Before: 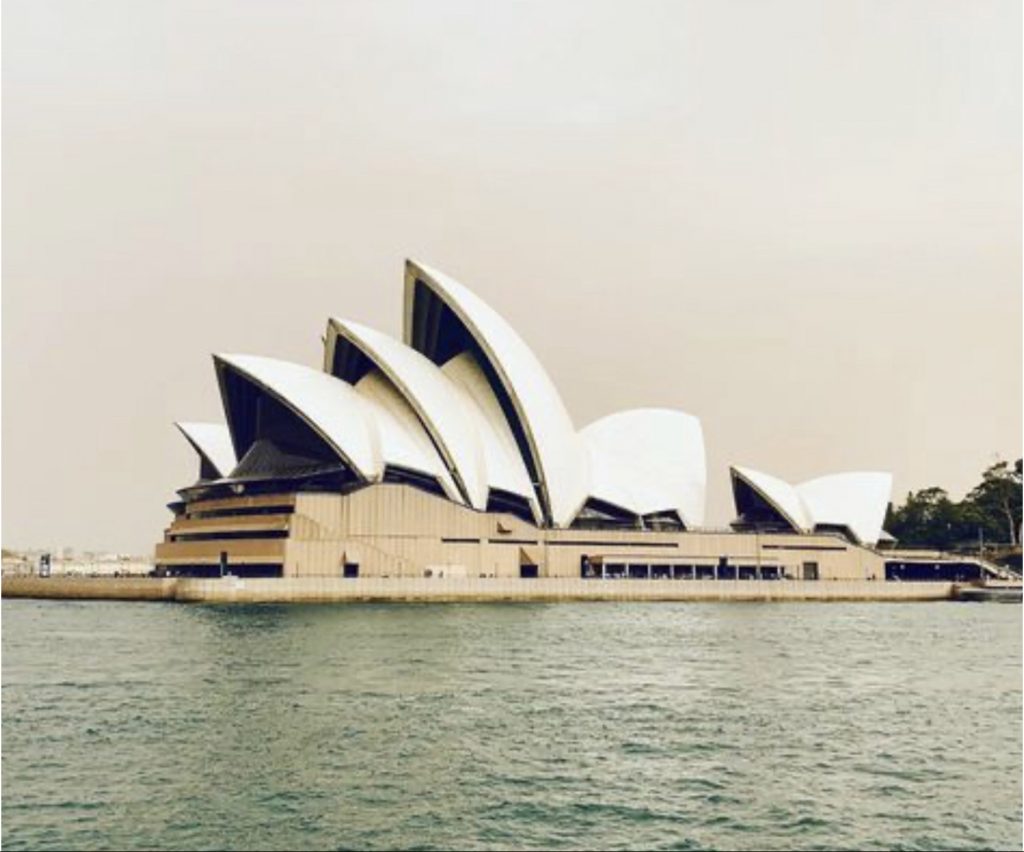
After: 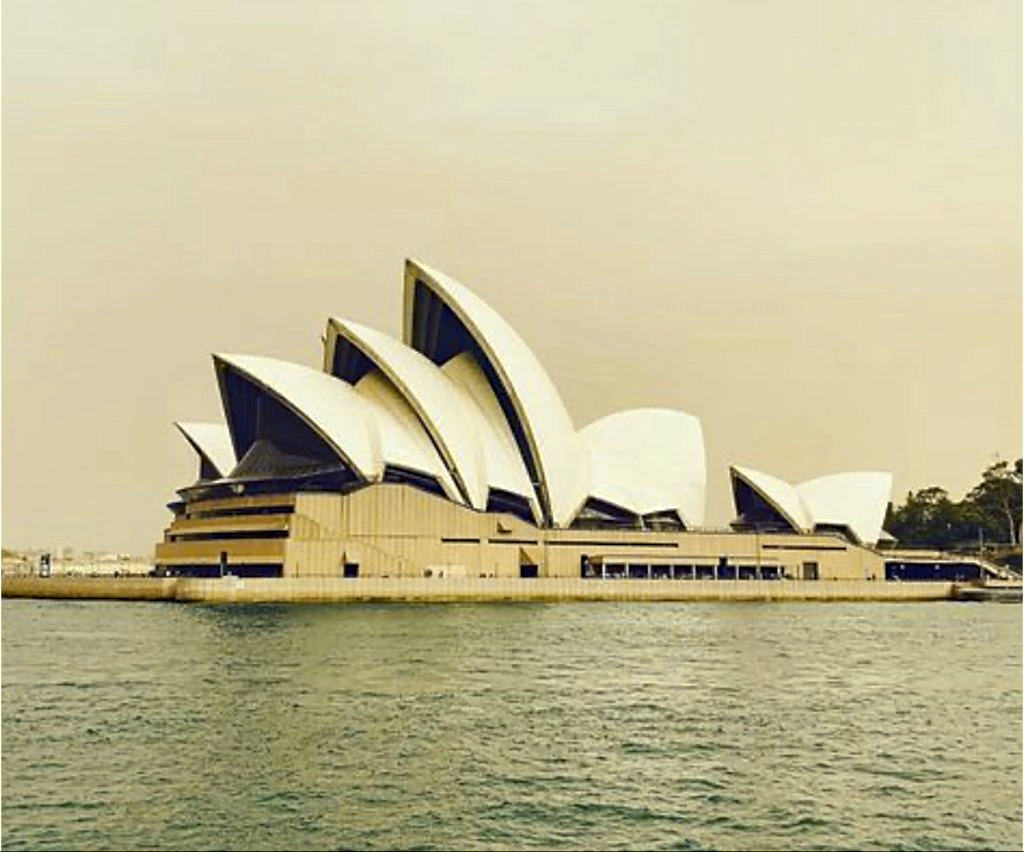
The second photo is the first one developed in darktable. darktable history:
sharpen: on, module defaults
haze removal: compatibility mode true, adaptive false
white balance: red 1.029, blue 0.92
shadows and highlights: shadows 25, highlights -25
exposure: exposure 0.081 EV, compensate highlight preservation false
levels: mode automatic, gray 50.8%
color balance: lift [1.004, 1.002, 1.002, 0.998], gamma [1, 1.007, 1.002, 0.993], gain [1, 0.977, 1.013, 1.023], contrast -3.64%
color contrast: green-magenta contrast 0.85, blue-yellow contrast 1.25, unbound 0
